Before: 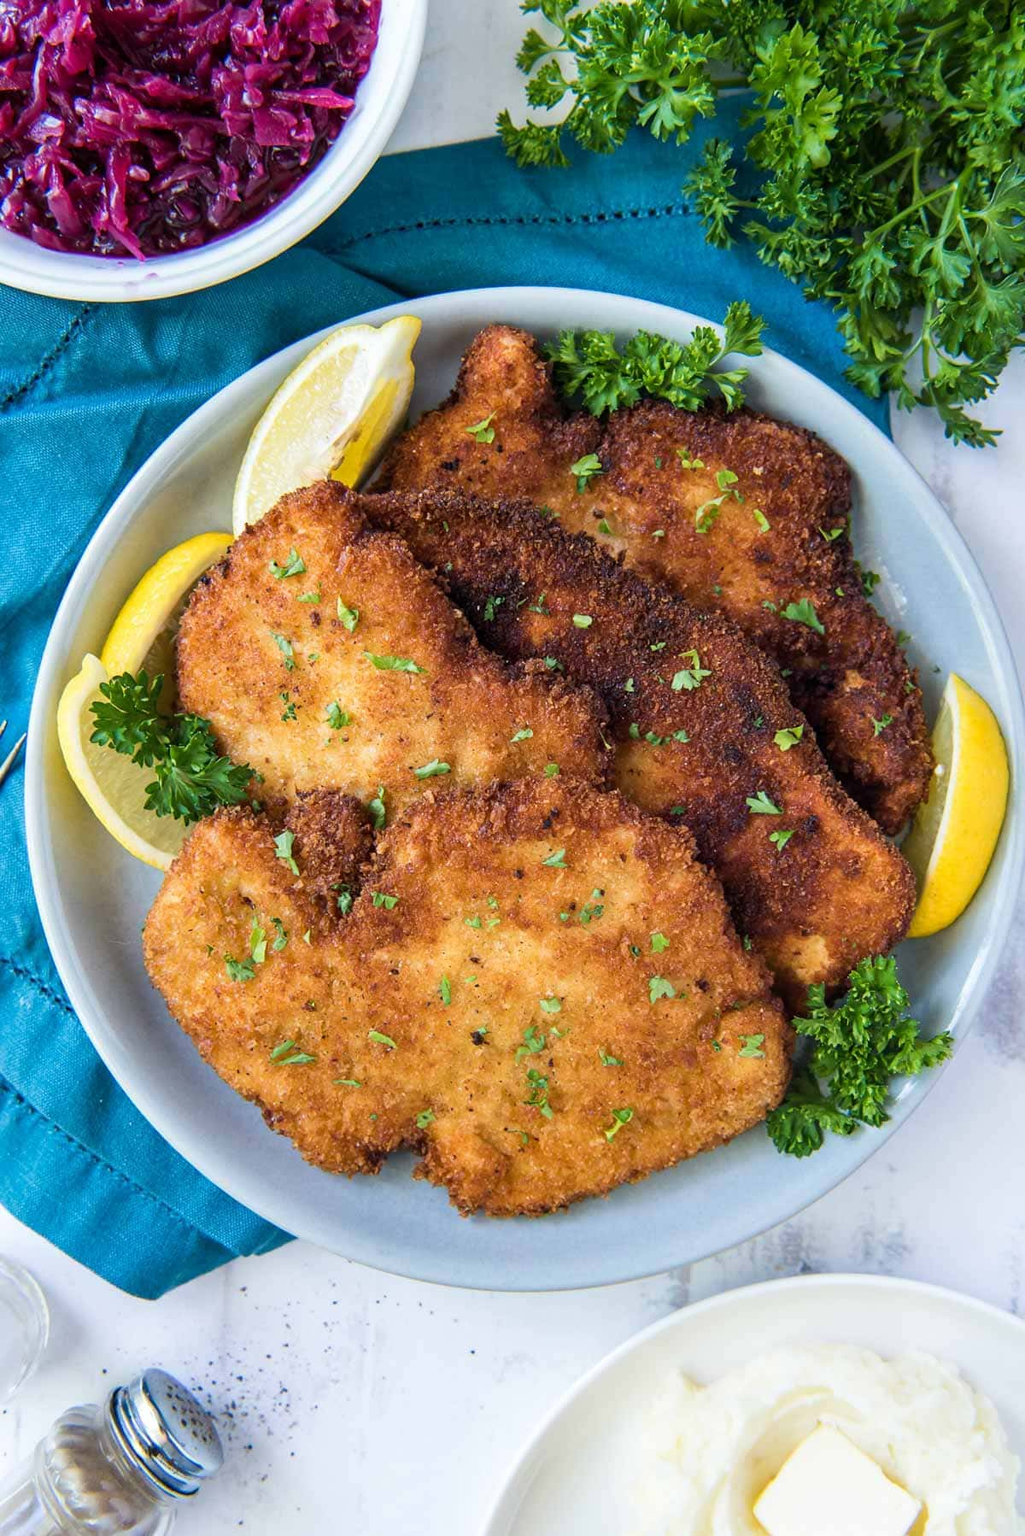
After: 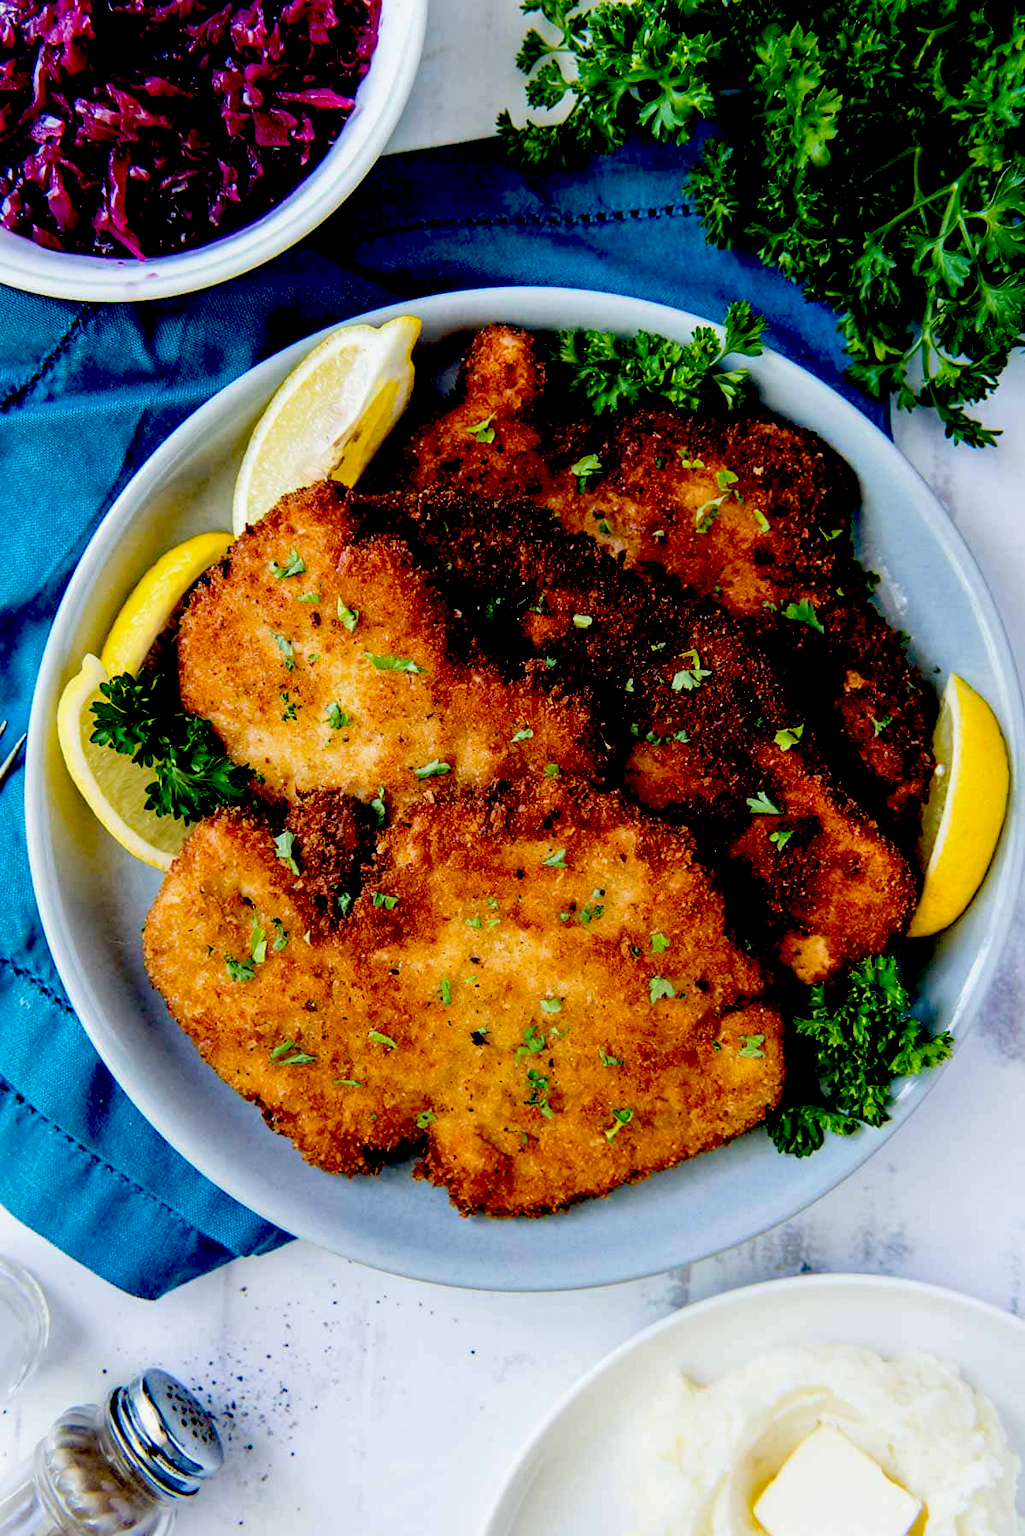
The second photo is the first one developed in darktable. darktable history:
exposure: black level correction 0.099, exposure -0.085 EV, compensate highlight preservation false
